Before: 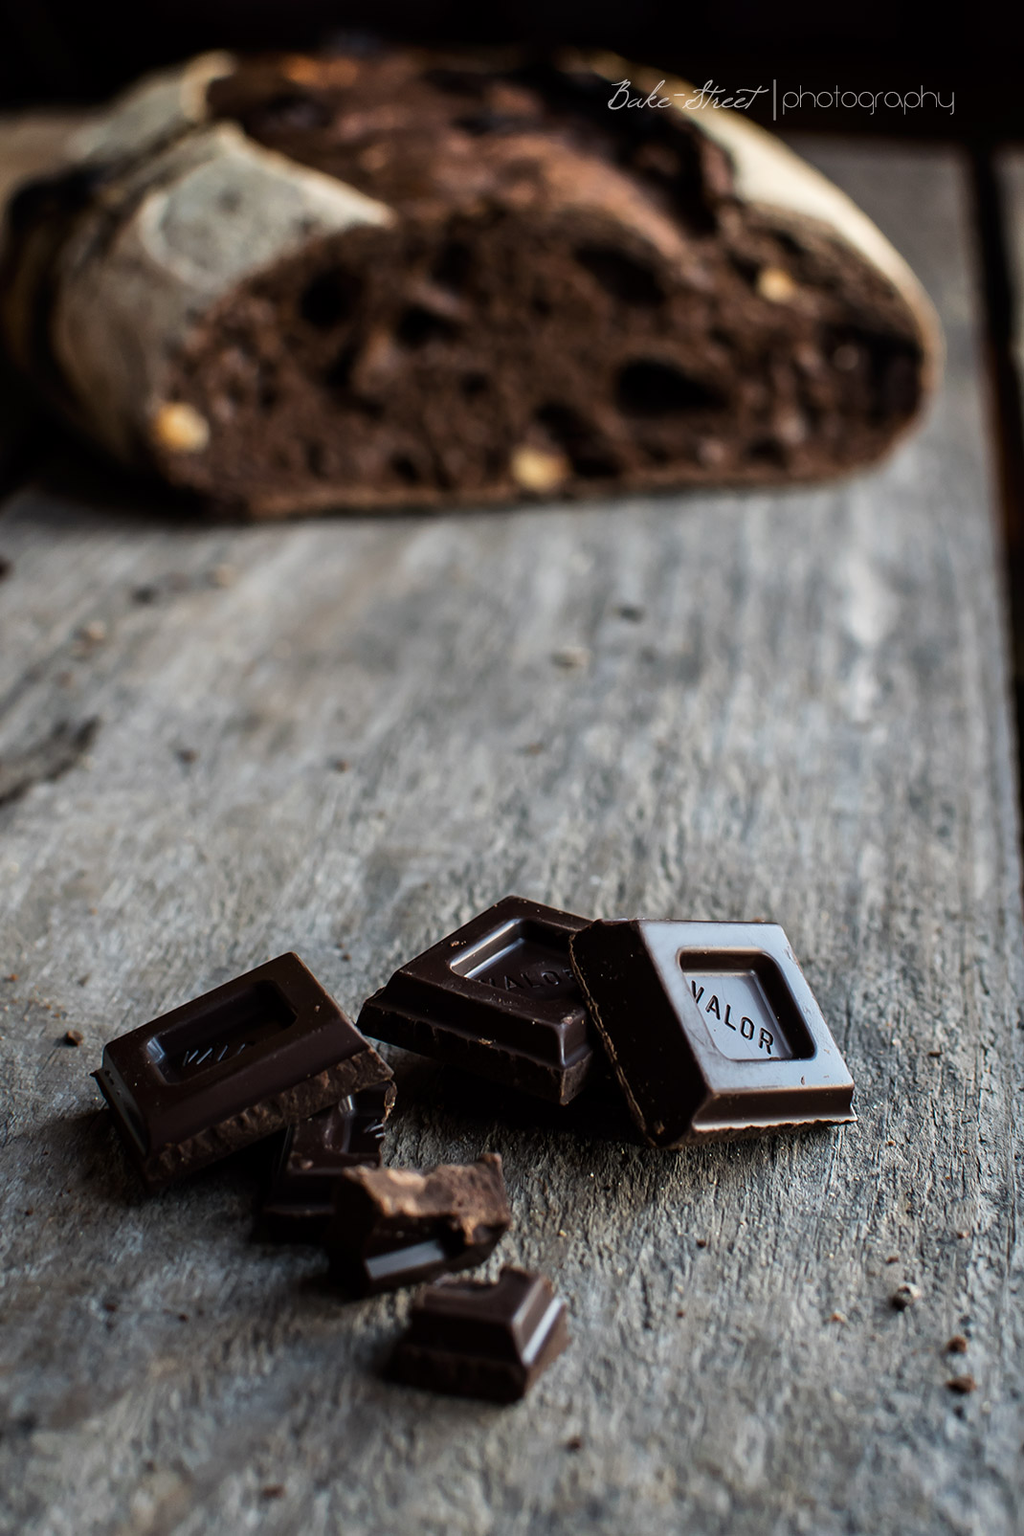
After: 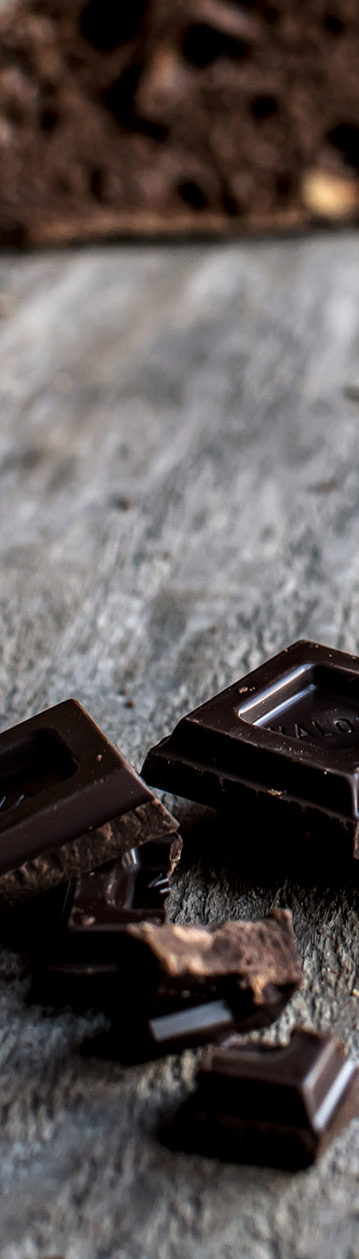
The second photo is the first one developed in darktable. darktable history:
local contrast: highlights 61%, detail 143%, midtone range 0.428
white balance: red 1.009, blue 1.027
levels: mode automatic
crop and rotate: left 21.77%, top 18.528%, right 44.676%, bottom 2.997%
